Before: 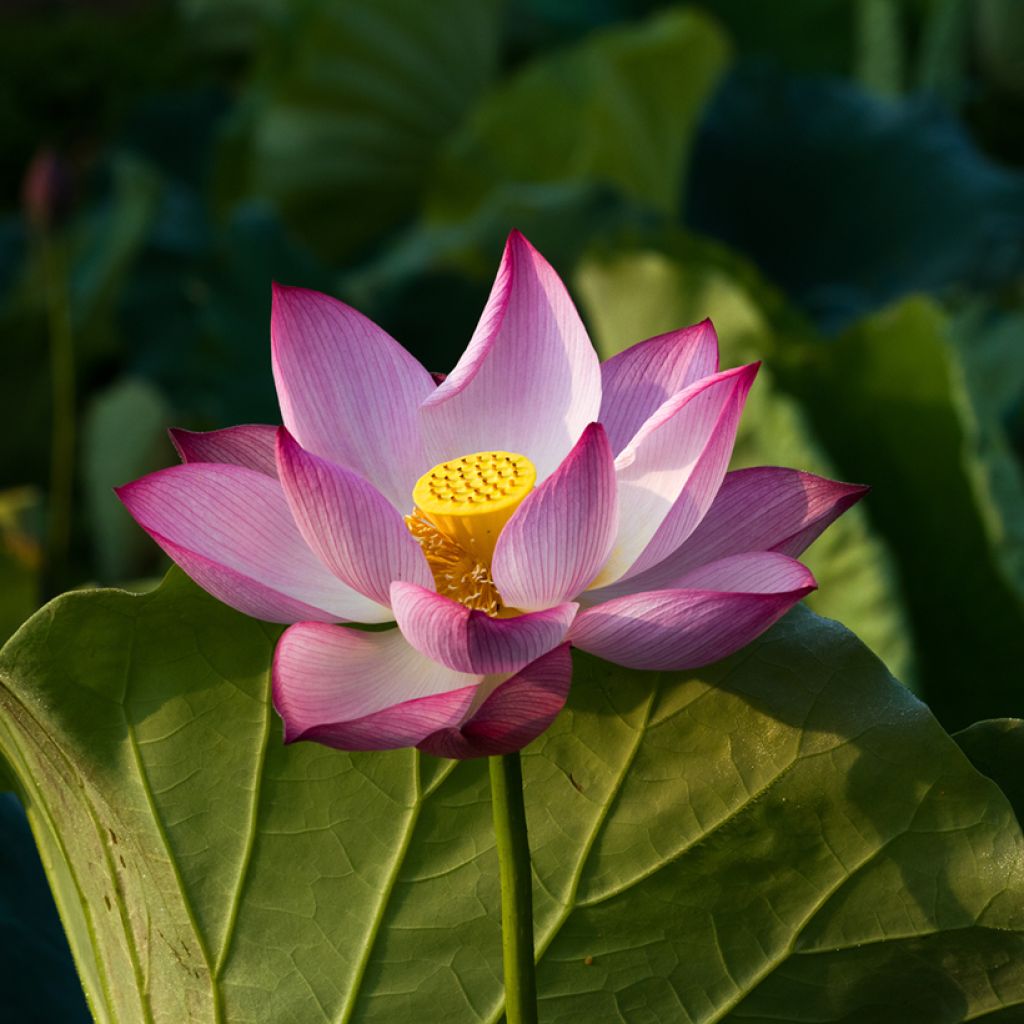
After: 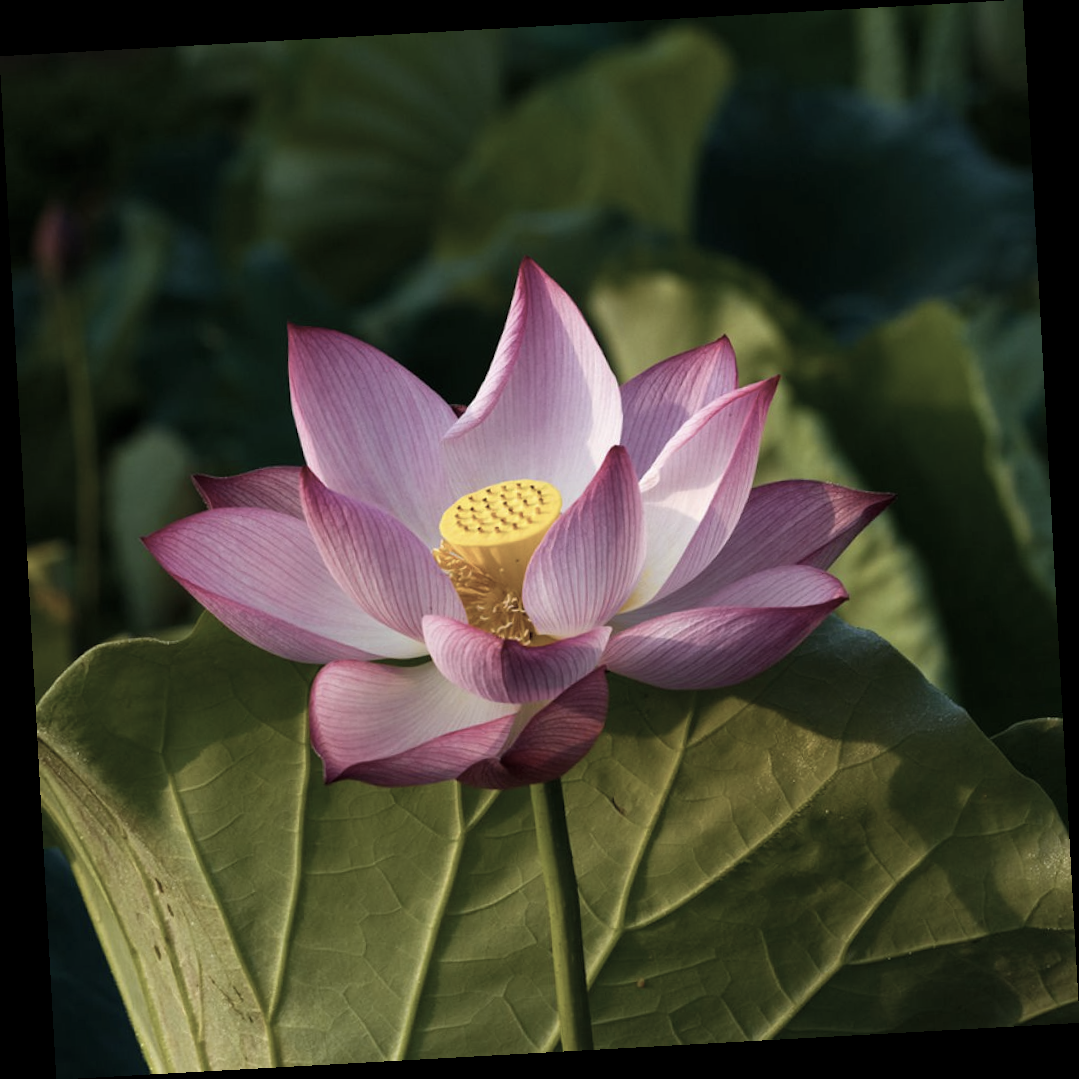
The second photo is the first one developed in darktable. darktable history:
rotate and perspective: rotation -3.18°, automatic cropping off
color correction: saturation 0.5
color balance rgb: perceptual saturation grading › global saturation 20%, global vibrance 20%
